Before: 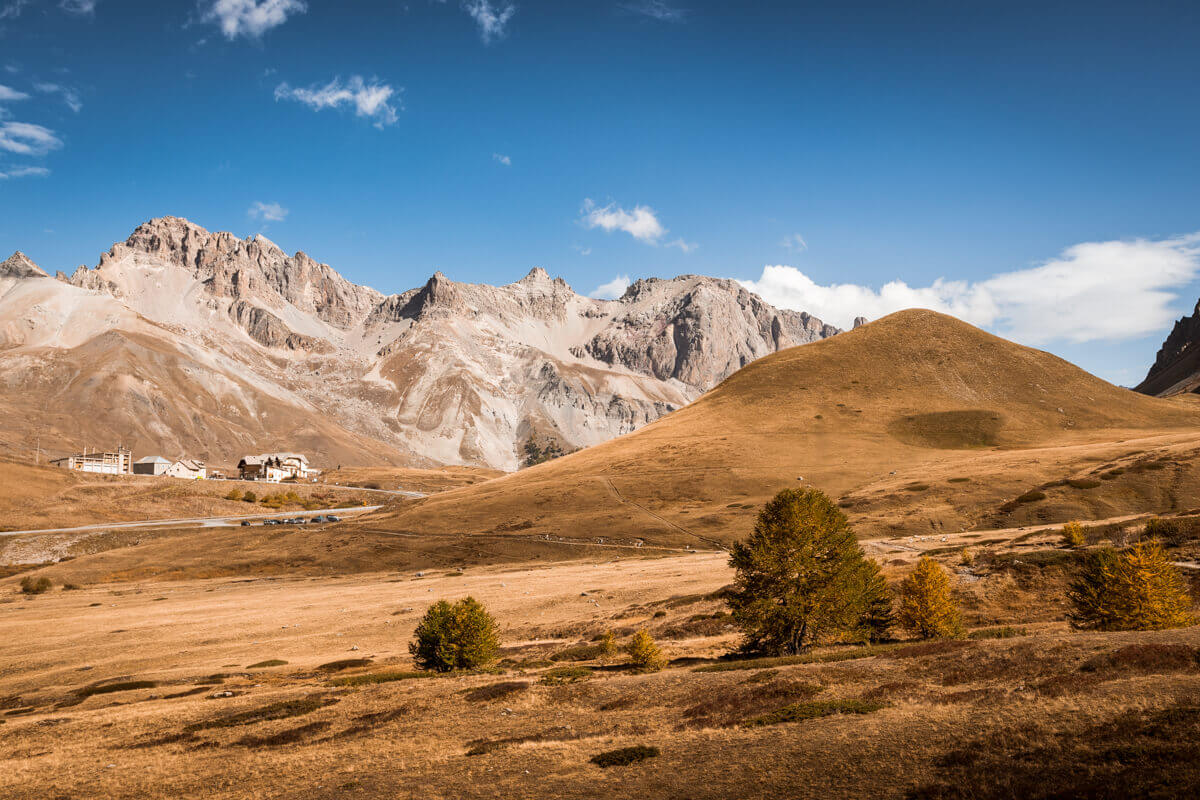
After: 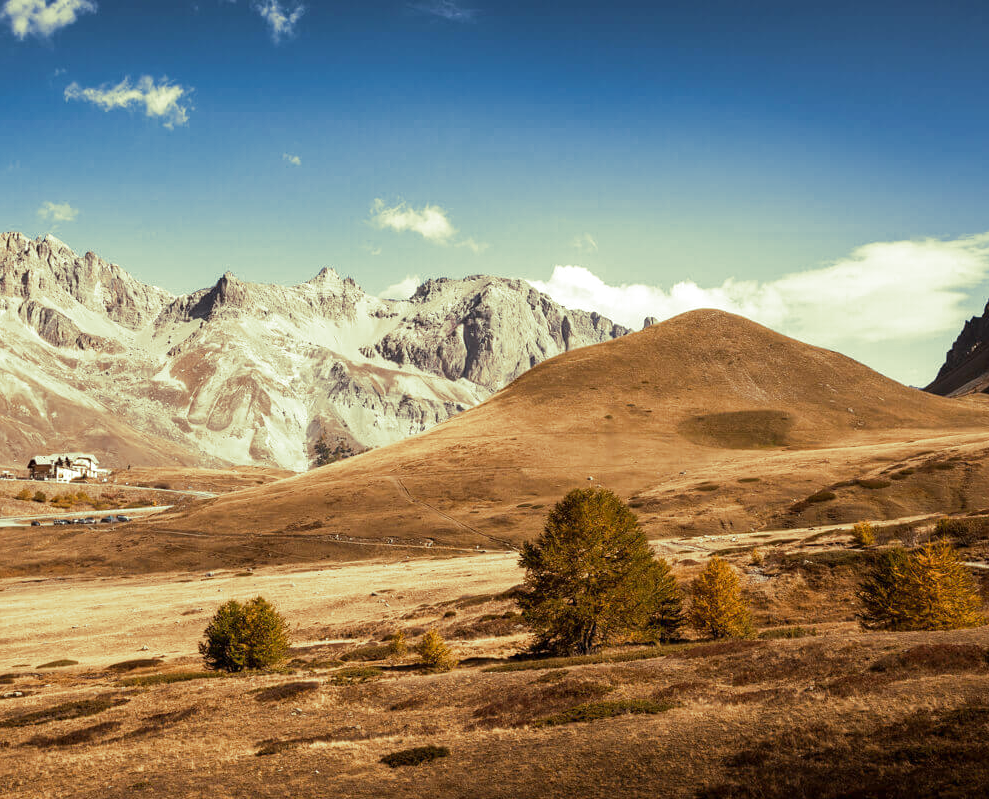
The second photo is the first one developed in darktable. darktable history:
split-toning: shadows › hue 290.82°, shadows › saturation 0.34, highlights › saturation 0.38, balance 0, compress 50%
exposure: exposure 0.128 EV, compensate highlight preservation false
crop: left 17.582%, bottom 0.031%
